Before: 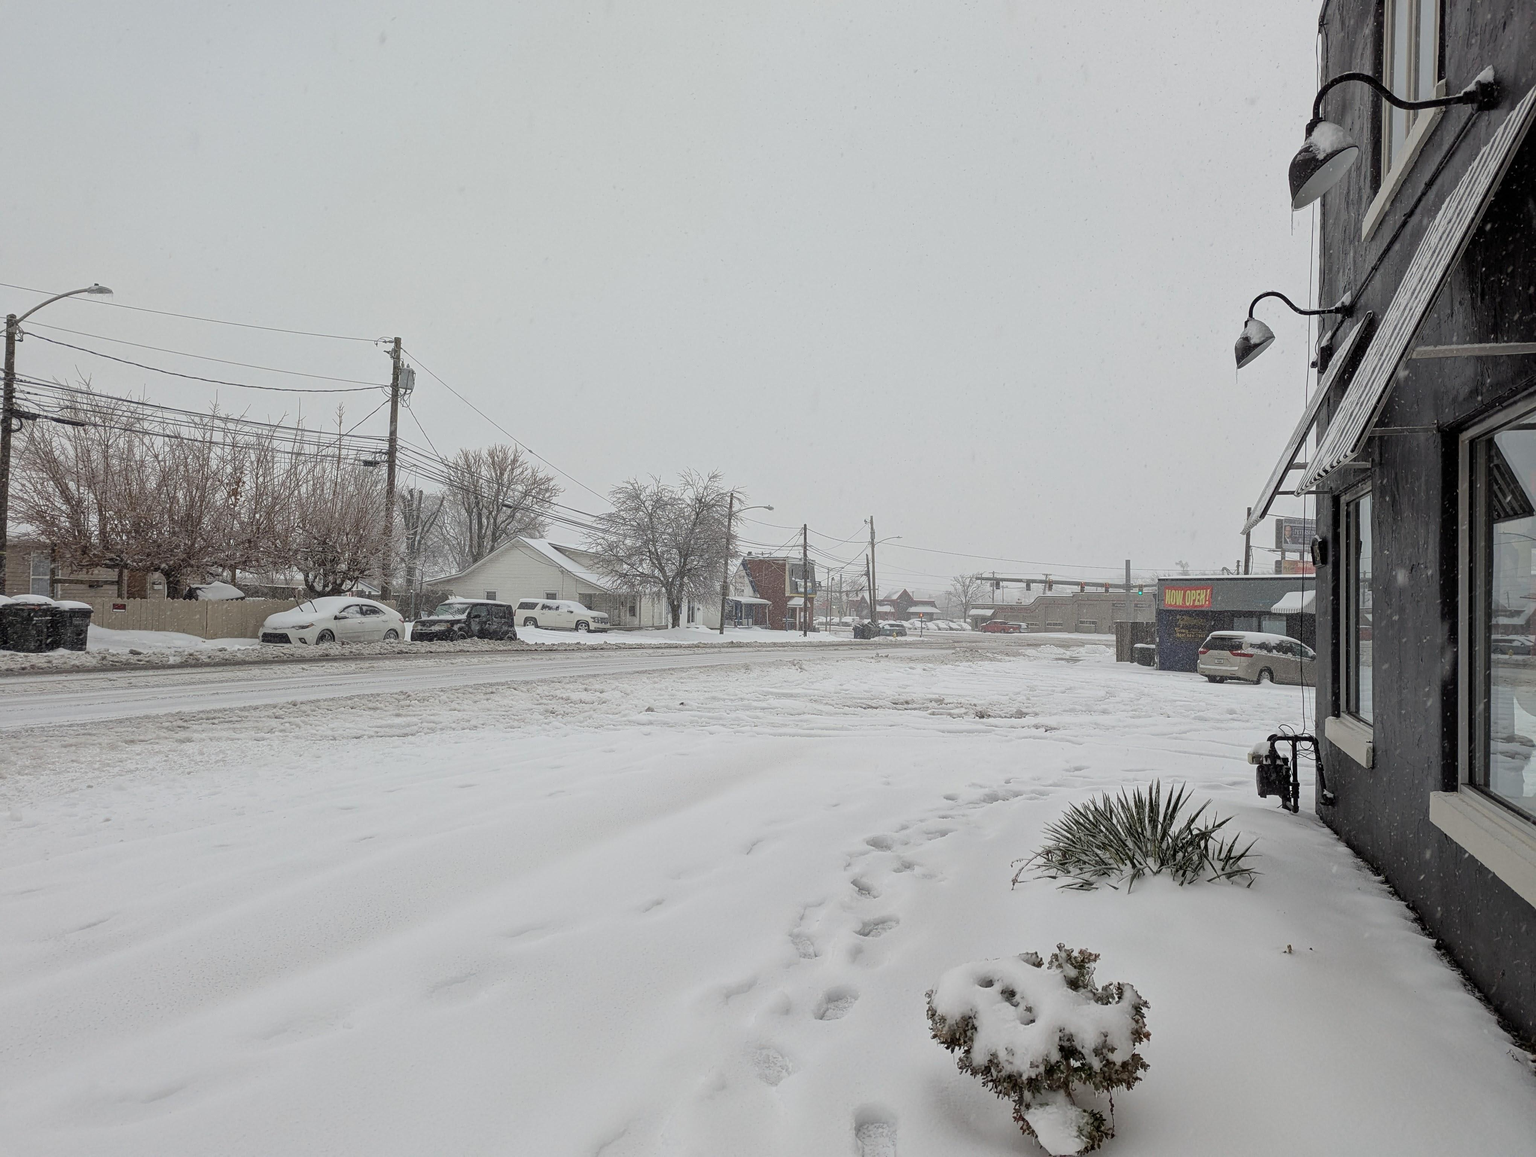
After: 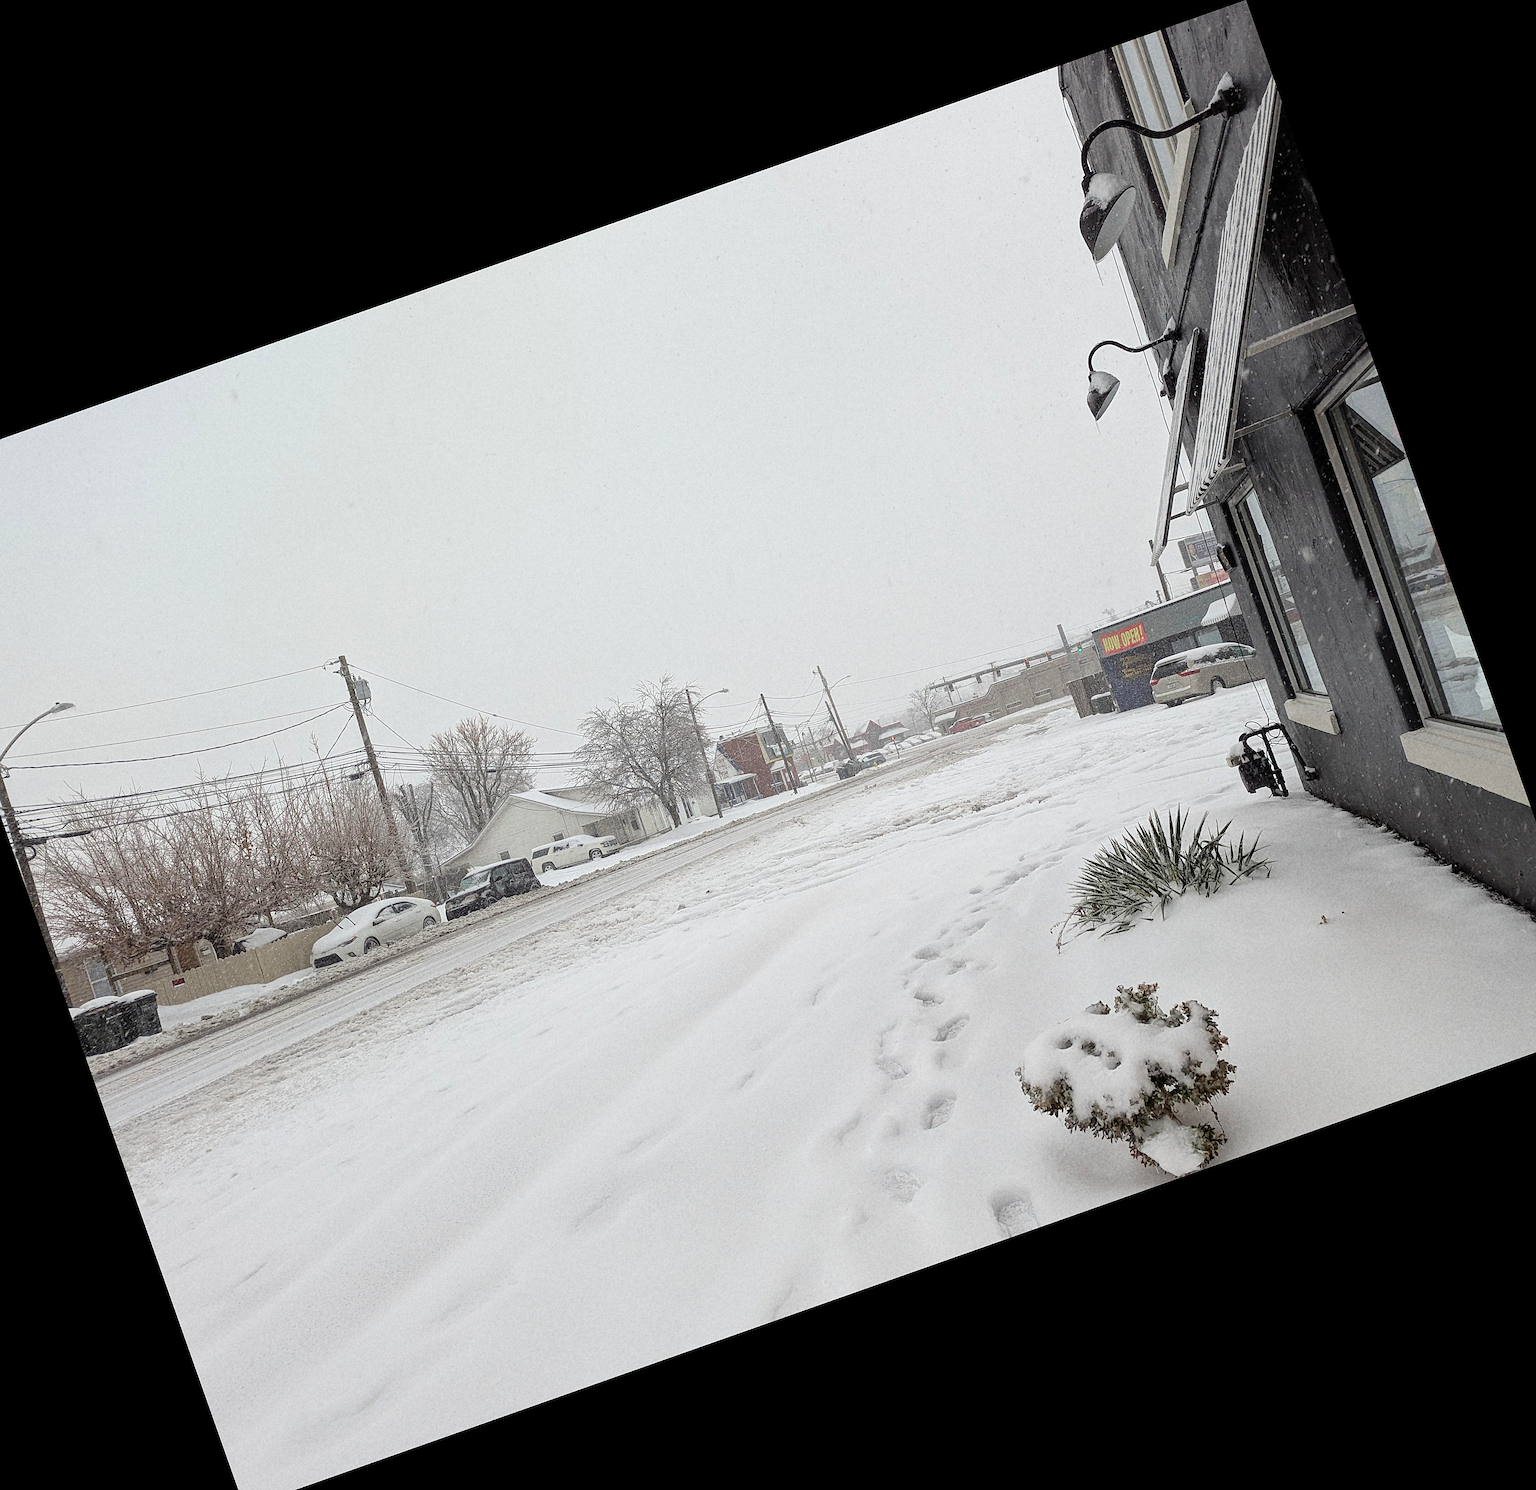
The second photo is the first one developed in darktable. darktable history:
crop and rotate: angle 19.43°, left 6.812%, right 4.125%, bottom 1.087%
sharpen: on, module defaults
levels: levels [0, 0.435, 0.917]
grain: on, module defaults
